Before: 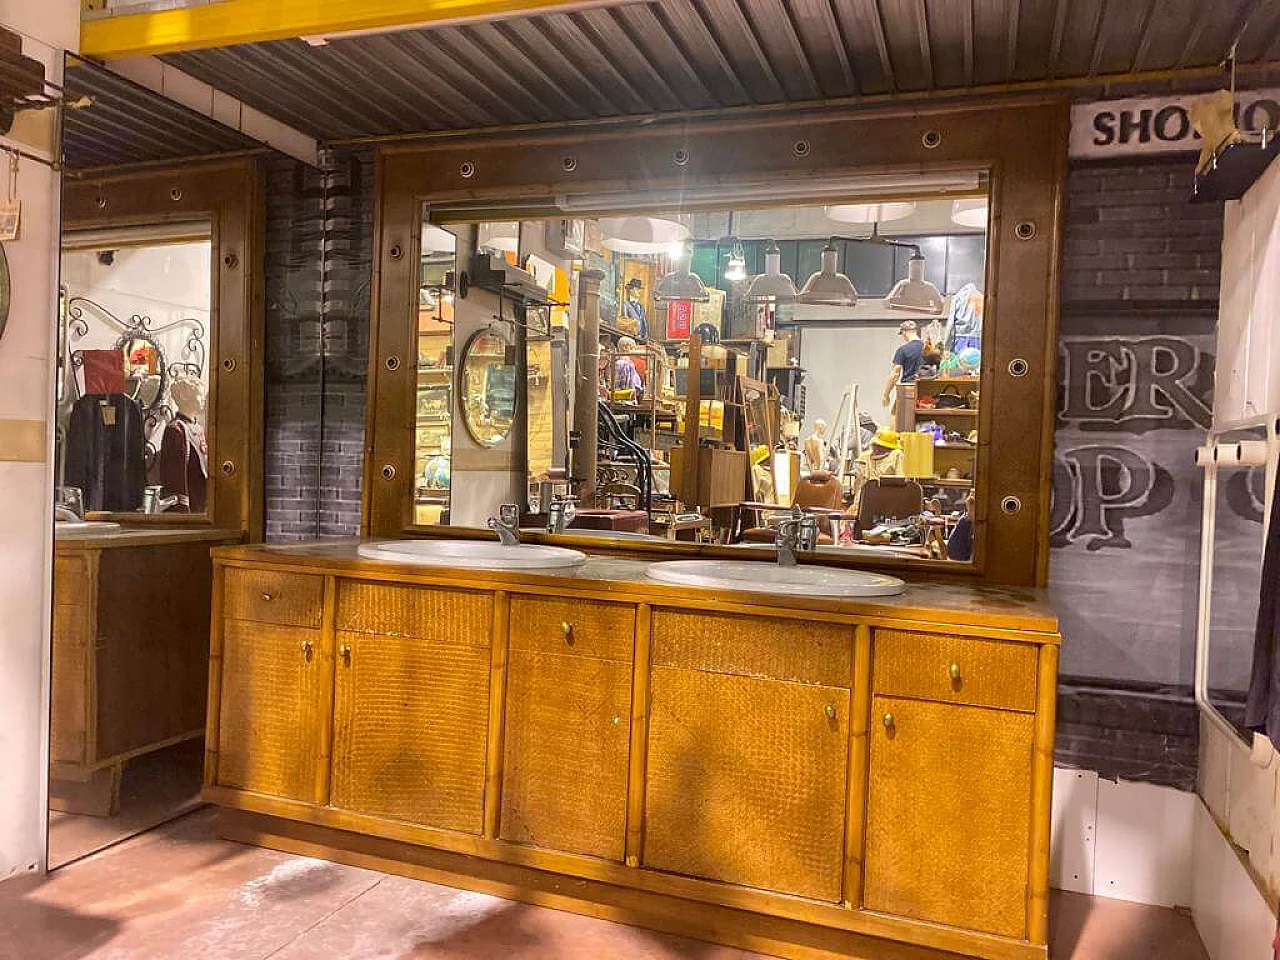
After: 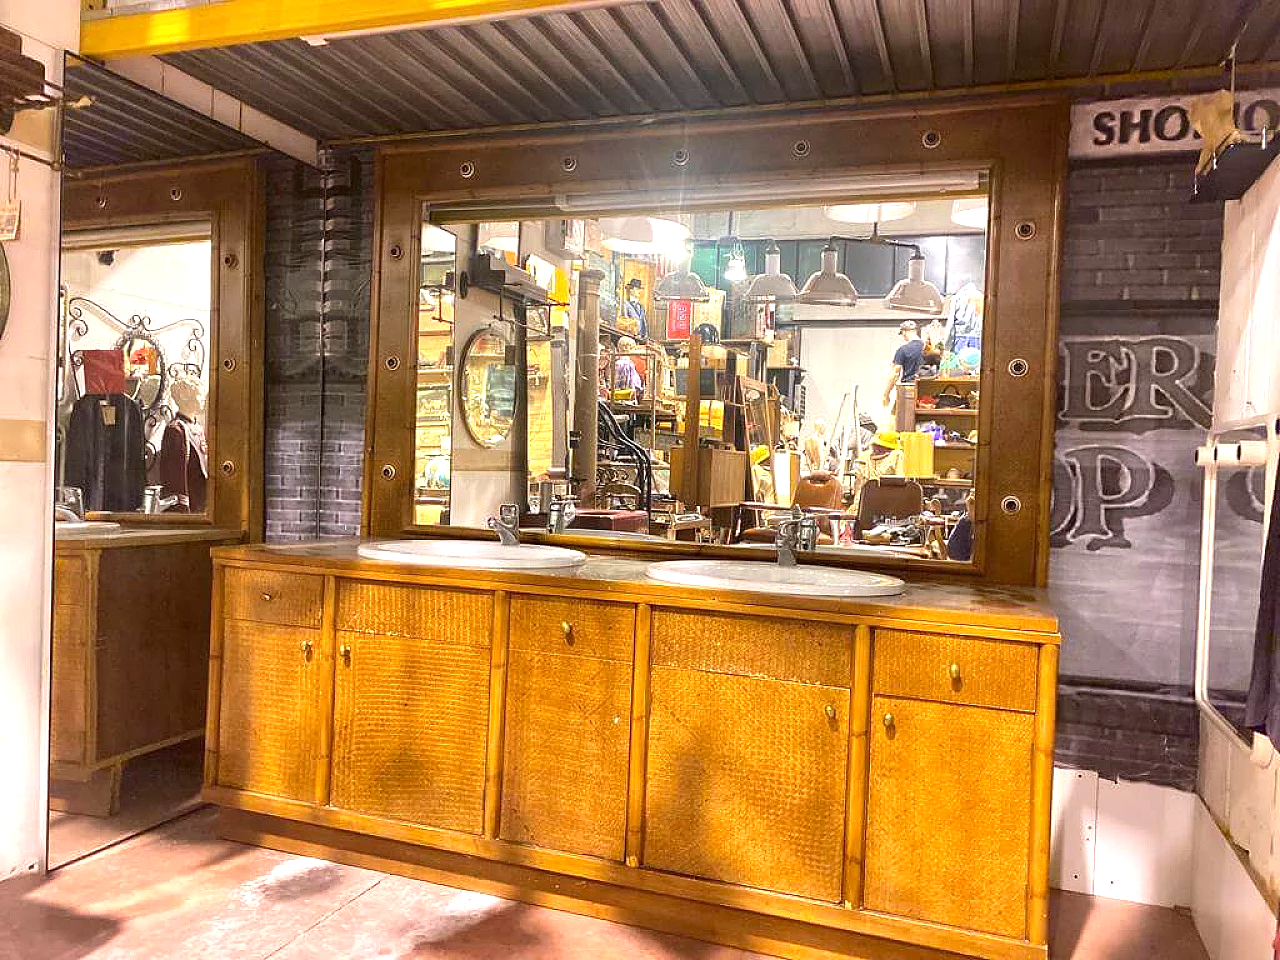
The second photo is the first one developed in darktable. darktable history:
shadows and highlights: shadows -88.03, highlights -35.45, shadows color adjustment 99.15%, highlights color adjustment 0%, soften with gaussian
exposure: black level correction 0, exposure 0.7 EV, compensate exposure bias true, compensate highlight preservation false
